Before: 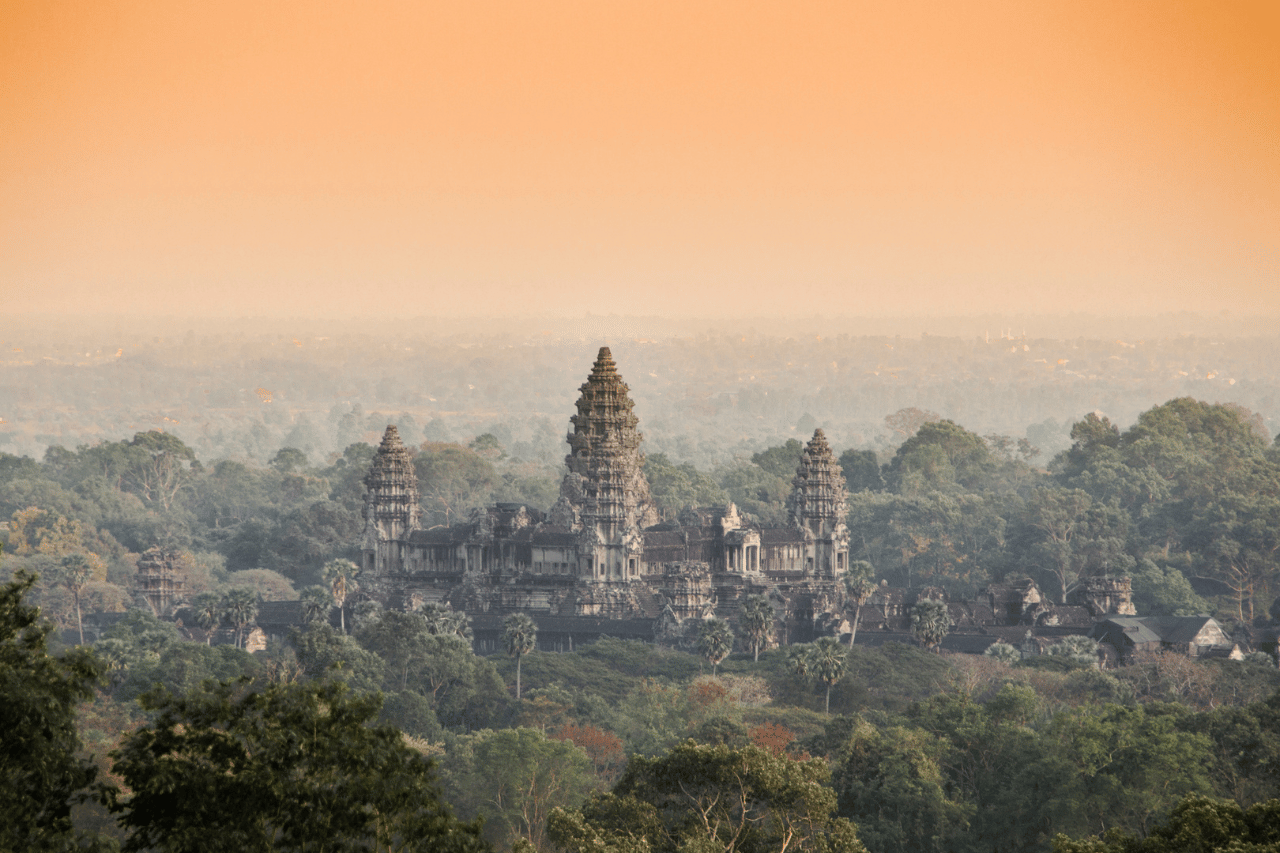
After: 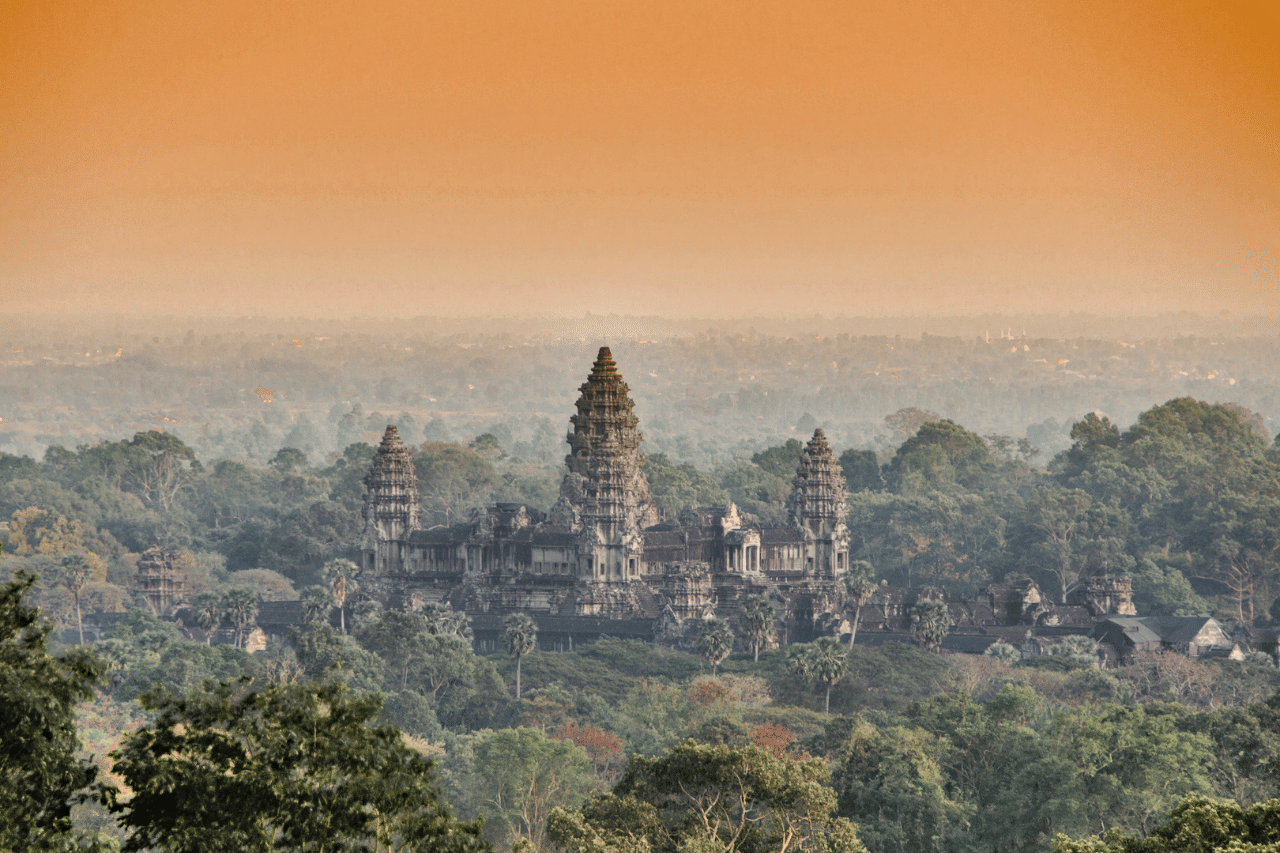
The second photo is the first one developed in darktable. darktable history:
haze removal: compatibility mode true, adaptive false
shadows and highlights: shadows 75, highlights -60.85, soften with gaussian
